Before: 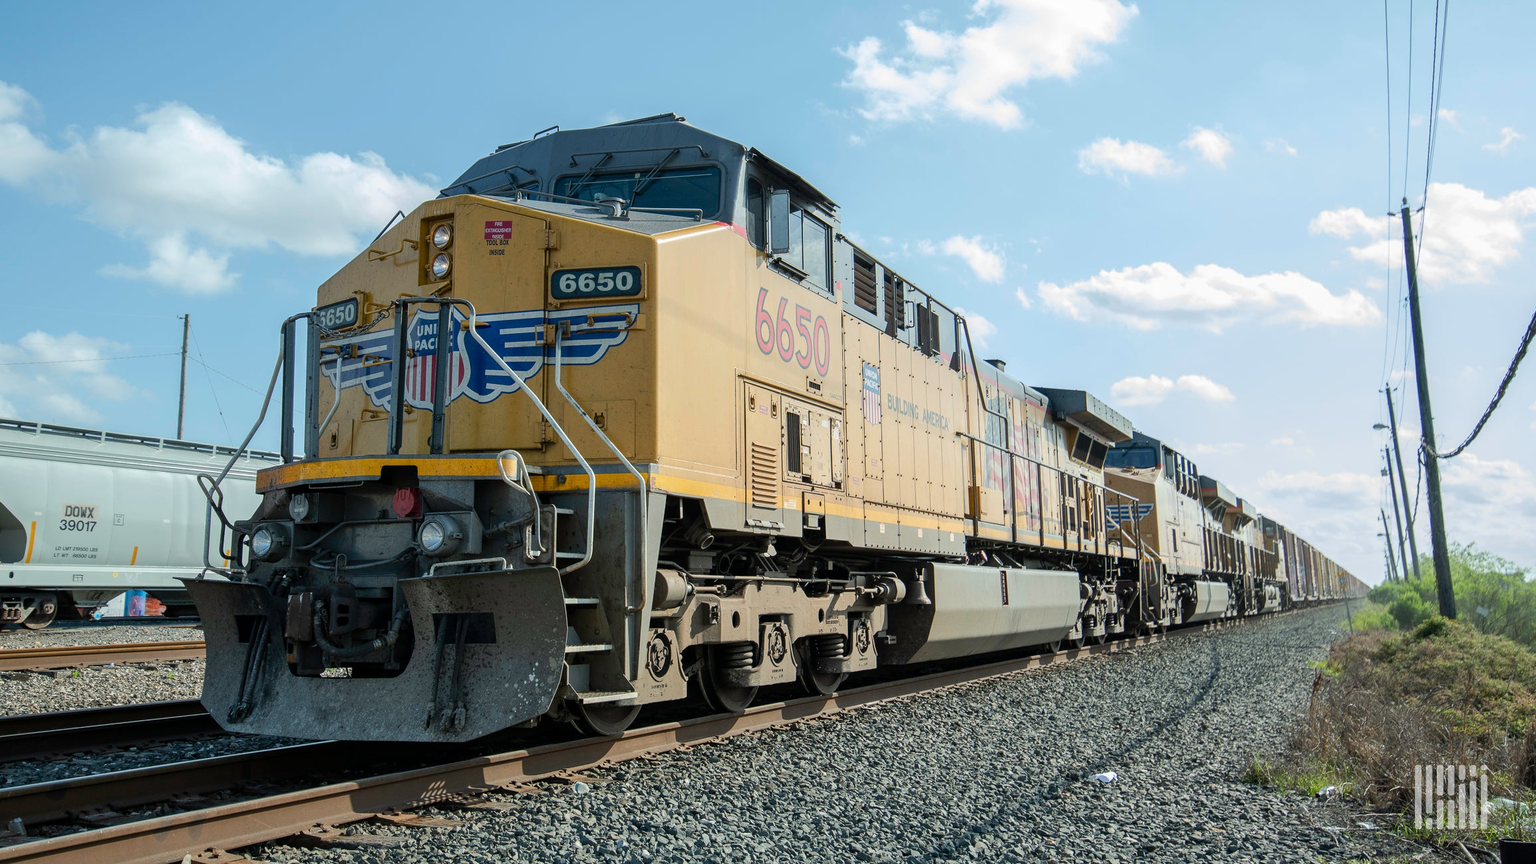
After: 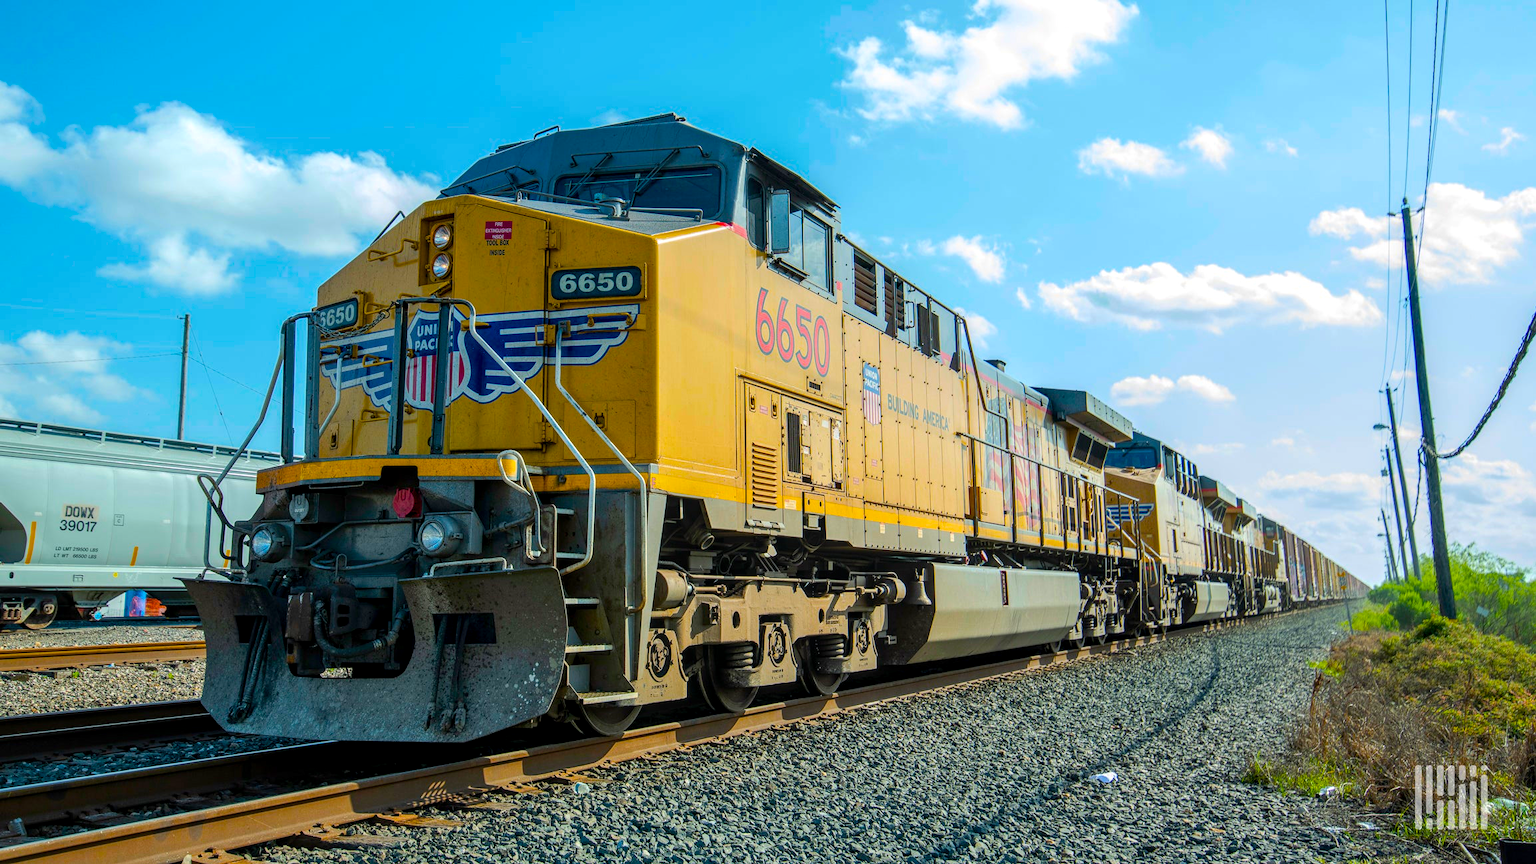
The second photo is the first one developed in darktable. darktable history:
color balance rgb: perceptual saturation grading › global saturation 64.34%, perceptual saturation grading › highlights 50.804%, perceptual saturation grading › shadows 29.551%, global vibrance 9.958%
local contrast: on, module defaults
